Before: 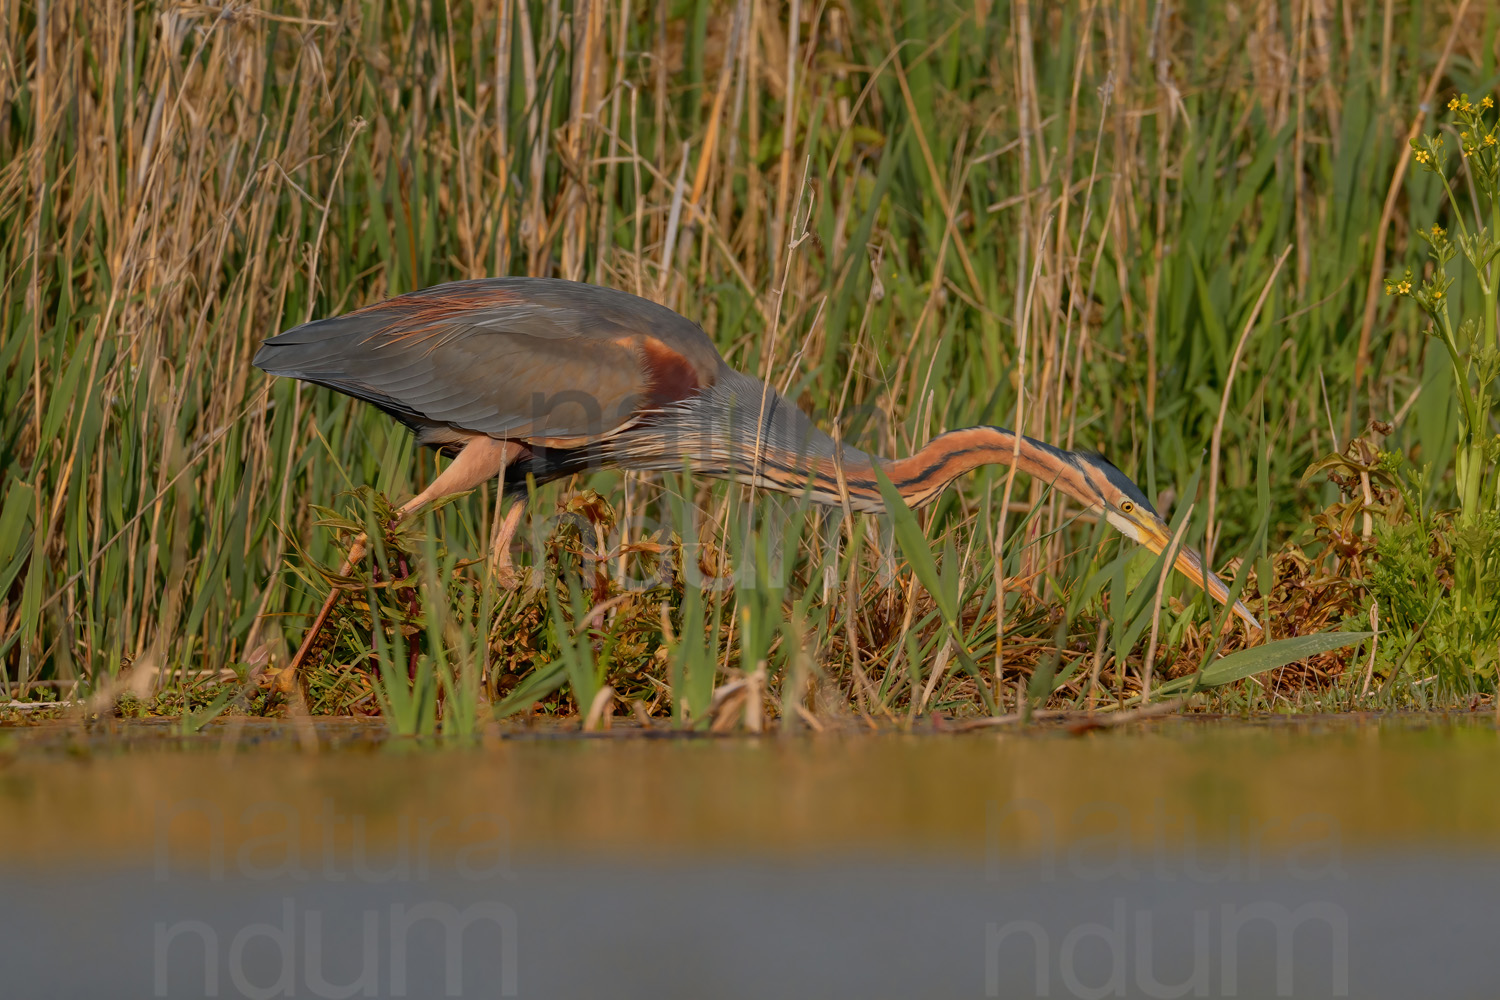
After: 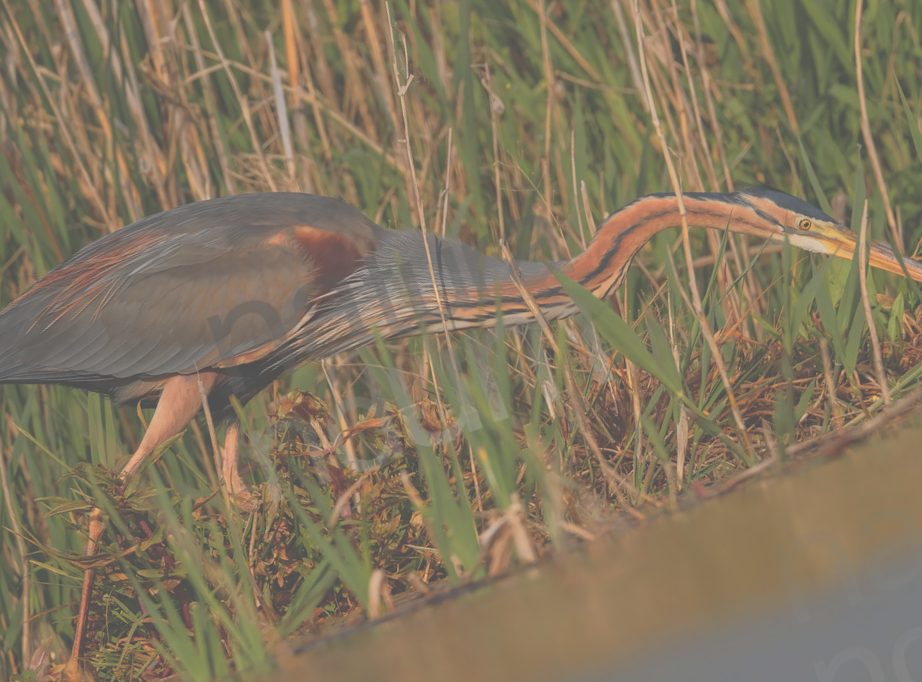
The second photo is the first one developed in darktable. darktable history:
crop and rotate: angle 19.8°, left 6.734%, right 4.157%, bottom 1.076%
exposure: black level correction -0.086, compensate highlight preservation false
